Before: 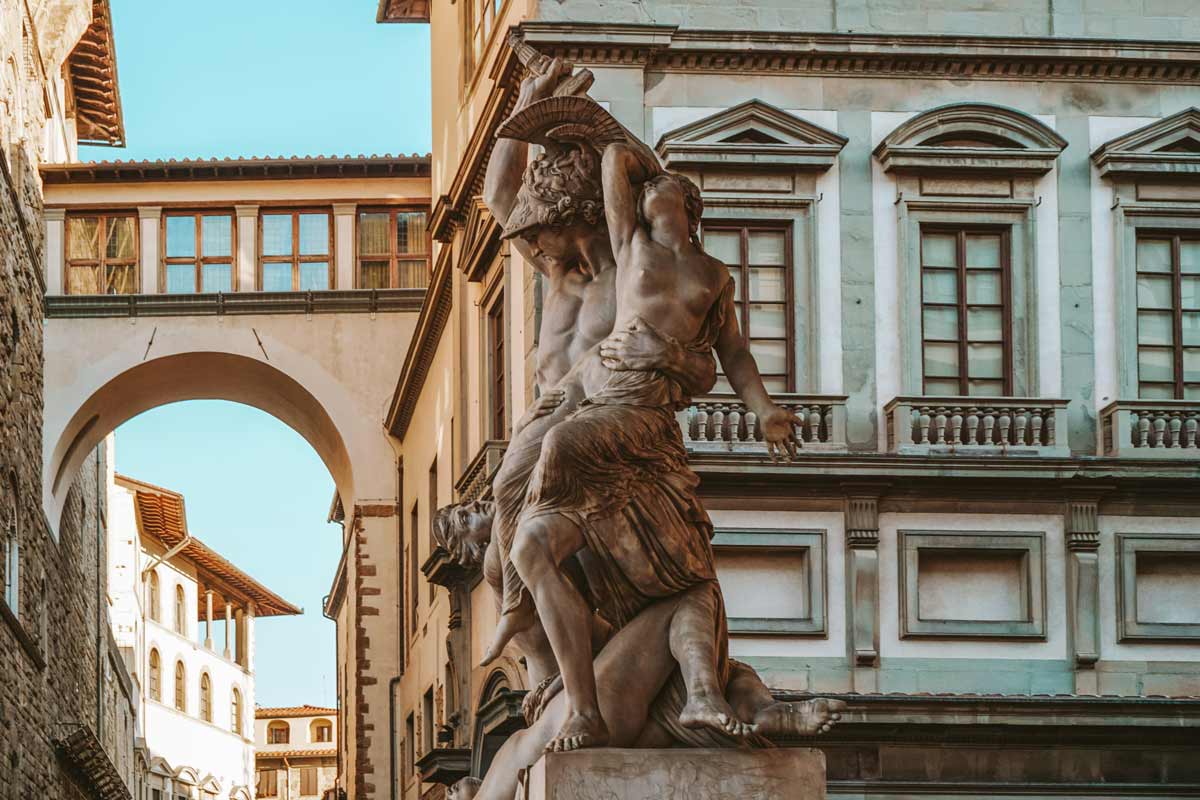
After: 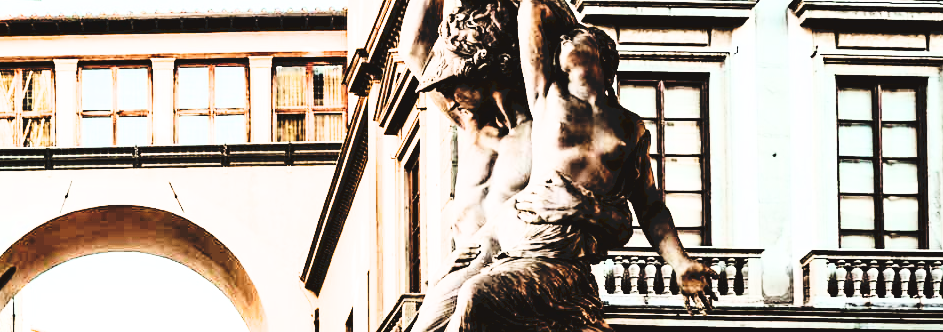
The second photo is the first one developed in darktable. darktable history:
rgb curve: curves: ch0 [(0, 0) (0.21, 0.15) (0.24, 0.21) (0.5, 0.75) (0.75, 0.96) (0.89, 0.99) (1, 1)]; ch1 [(0, 0.02) (0.21, 0.13) (0.25, 0.2) (0.5, 0.67) (0.75, 0.9) (0.89, 0.97) (1, 1)]; ch2 [(0, 0.02) (0.21, 0.13) (0.25, 0.2) (0.5, 0.67) (0.75, 0.9) (0.89, 0.97) (1, 1)], compensate middle gray true
filmic rgb: black relative exposure -3.75 EV, white relative exposure 2.4 EV, dynamic range scaling -50%, hardness 3.42, latitude 30%, contrast 1.8
crop: left 7.036%, top 18.398%, right 14.379%, bottom 40.043%
tone curve: curves: ch0 [(0, 0) (0.003, 0.108) (0.011, 0.108) (0.025, 0.108) (0.044, 0.113) (0.069, 0.113) (0.1, 0.121) (0.136, 0.136) (0.177, 0.16) (0.224, 0.192) (0.277, 0.246) (0.335, 0.324) (0.399, 0.419) (0.468, 0.518) (0.543, 0.622) (0.623, 0.721) (0.709, 0.815) (0.801, 0.893) (0.898, 0.949) (1, 1)], preserve colors none
